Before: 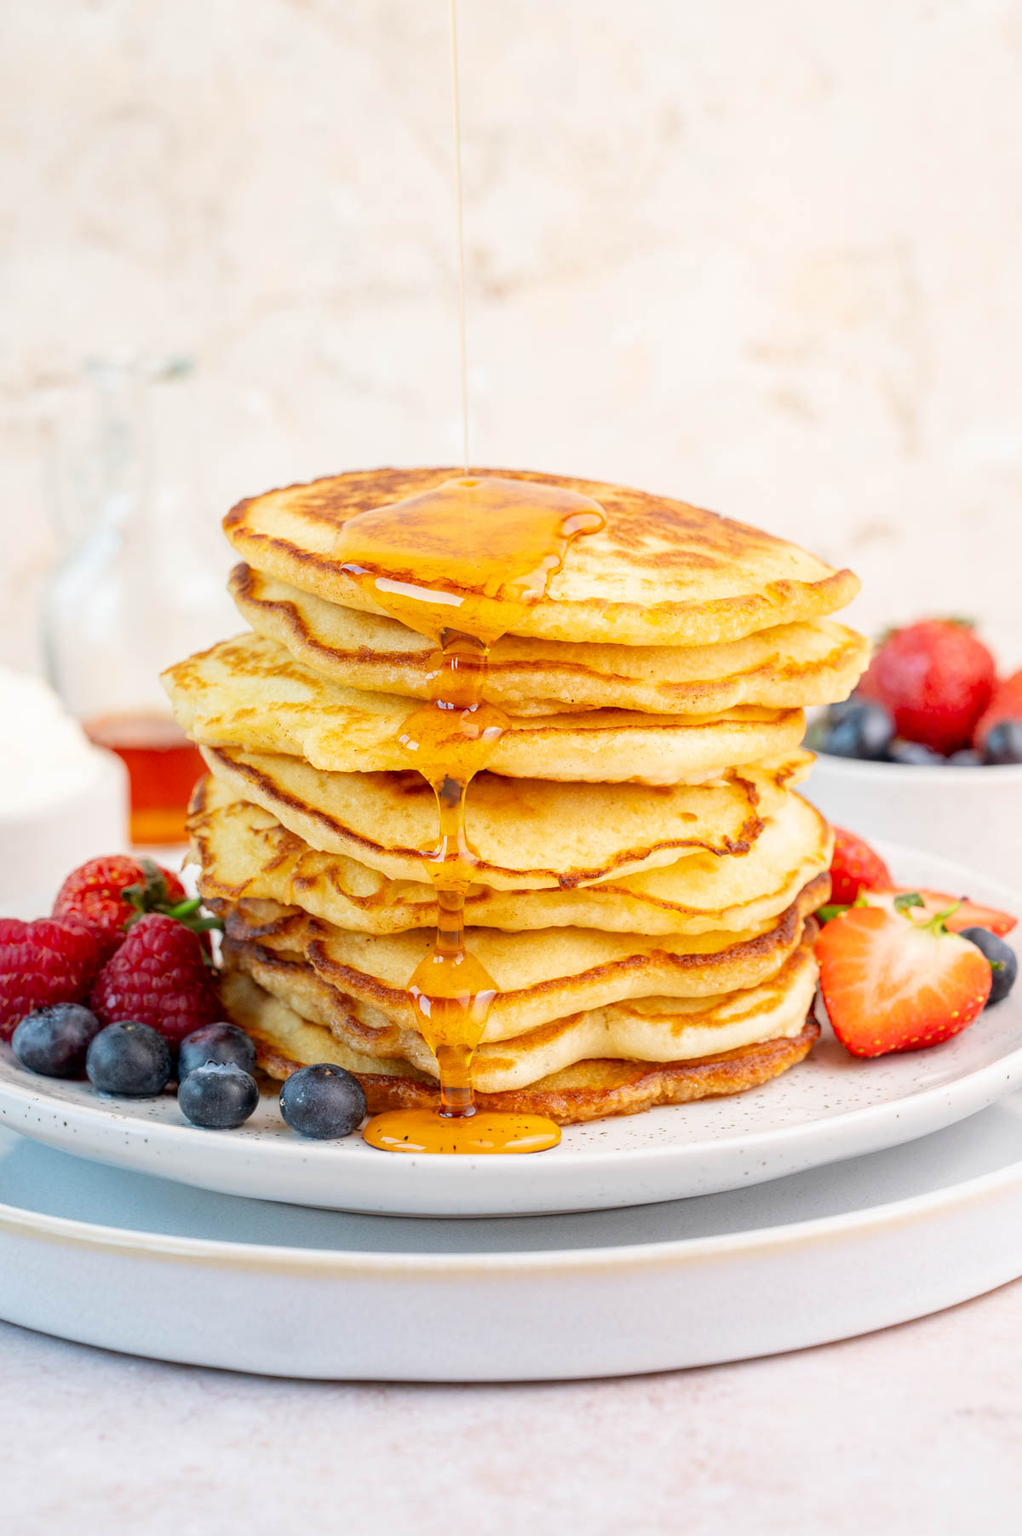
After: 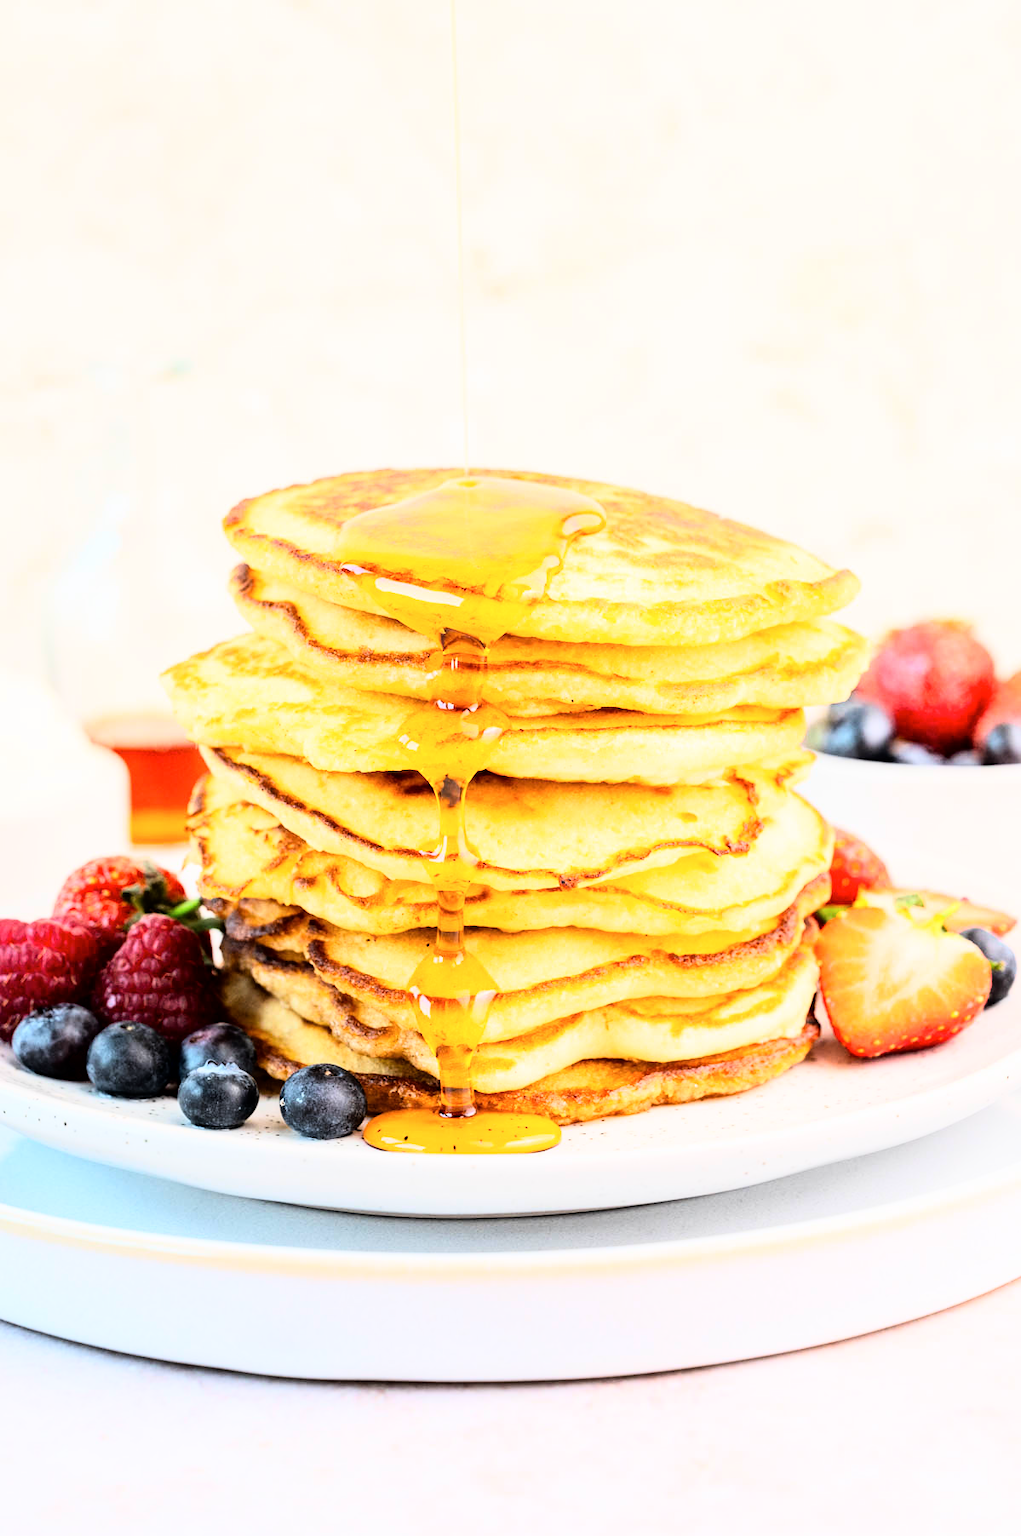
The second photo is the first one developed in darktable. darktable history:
exposure: black level correction 0.001, exposure -0.2 EV, compensate highlight preservation false
contrast brightness saturation: saturation -0.05
rgb curve: curves: ch0 [(0, 0) (0.21, 0.15) (0.24, 0.21) (0.5, 0.75) (0.75, 0.96) (0.89, 0.99) (1, 1)]; ch1 [(0, 0.02) (0.21, 0.13) (0.25, 0.2) (0.5, 0.67) (0.75, 0.9) (0.89, 0.97) (1, 1)]; ch2 [(0, 0.02) (0.21, 0.13) (0.25, 0.2) (0.5, 0.67) (0.75, 0.9) (0.89, 0.97) (1, 1)], compensate middle gray true
